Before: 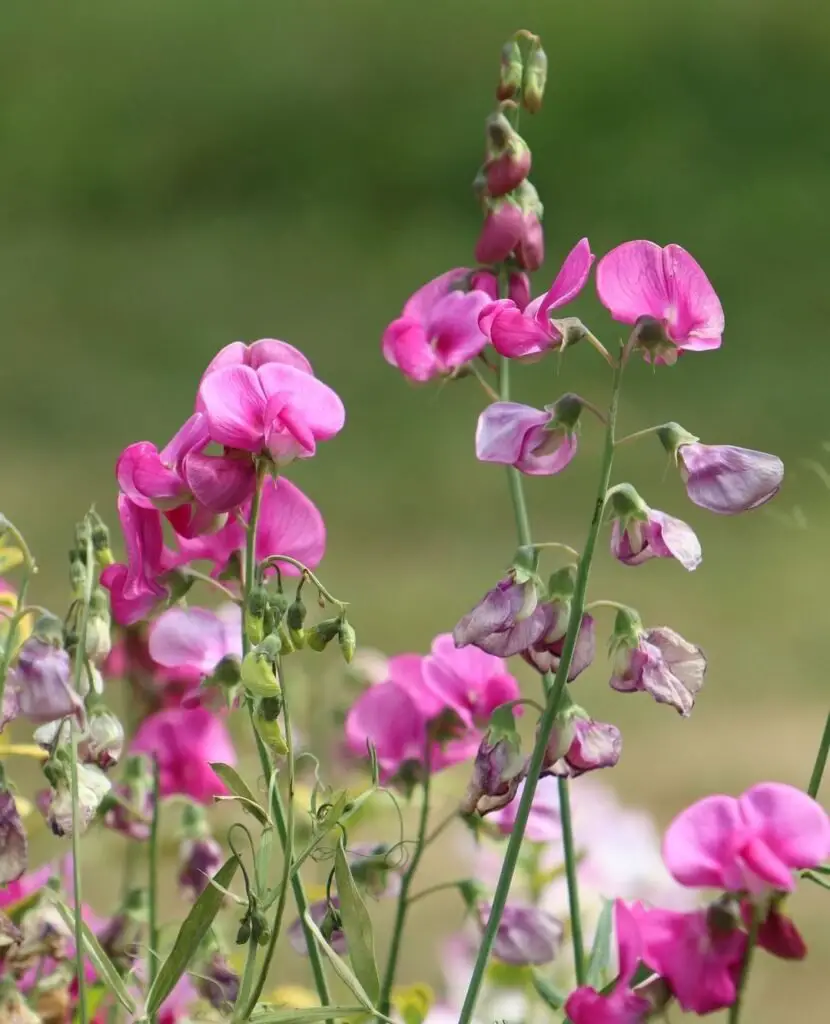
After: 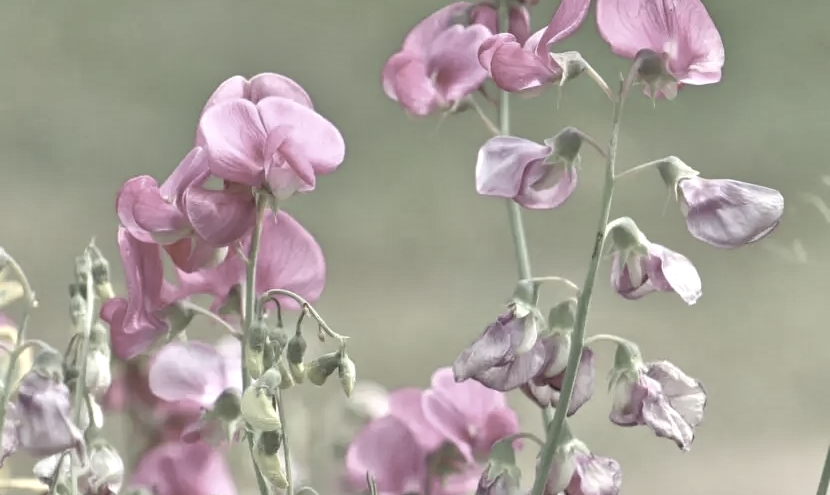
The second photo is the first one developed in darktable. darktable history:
crop and rotate: top 26.056%, bottom 25.543%
exposure: exposure 0.4 EV, compensate highlight preservation false
tone equalizer: -7 EV 0.15 EV, -6 EV 0.6 EV, -5 EV 1.15 EV, -4 EV 1.33 EV, -3 EV 1.15 EV, -2 EV 0.6 EV, -1 EV 0.15 EV, mask exposure compensation -0.5 EV
color correction: saturation 0.3
